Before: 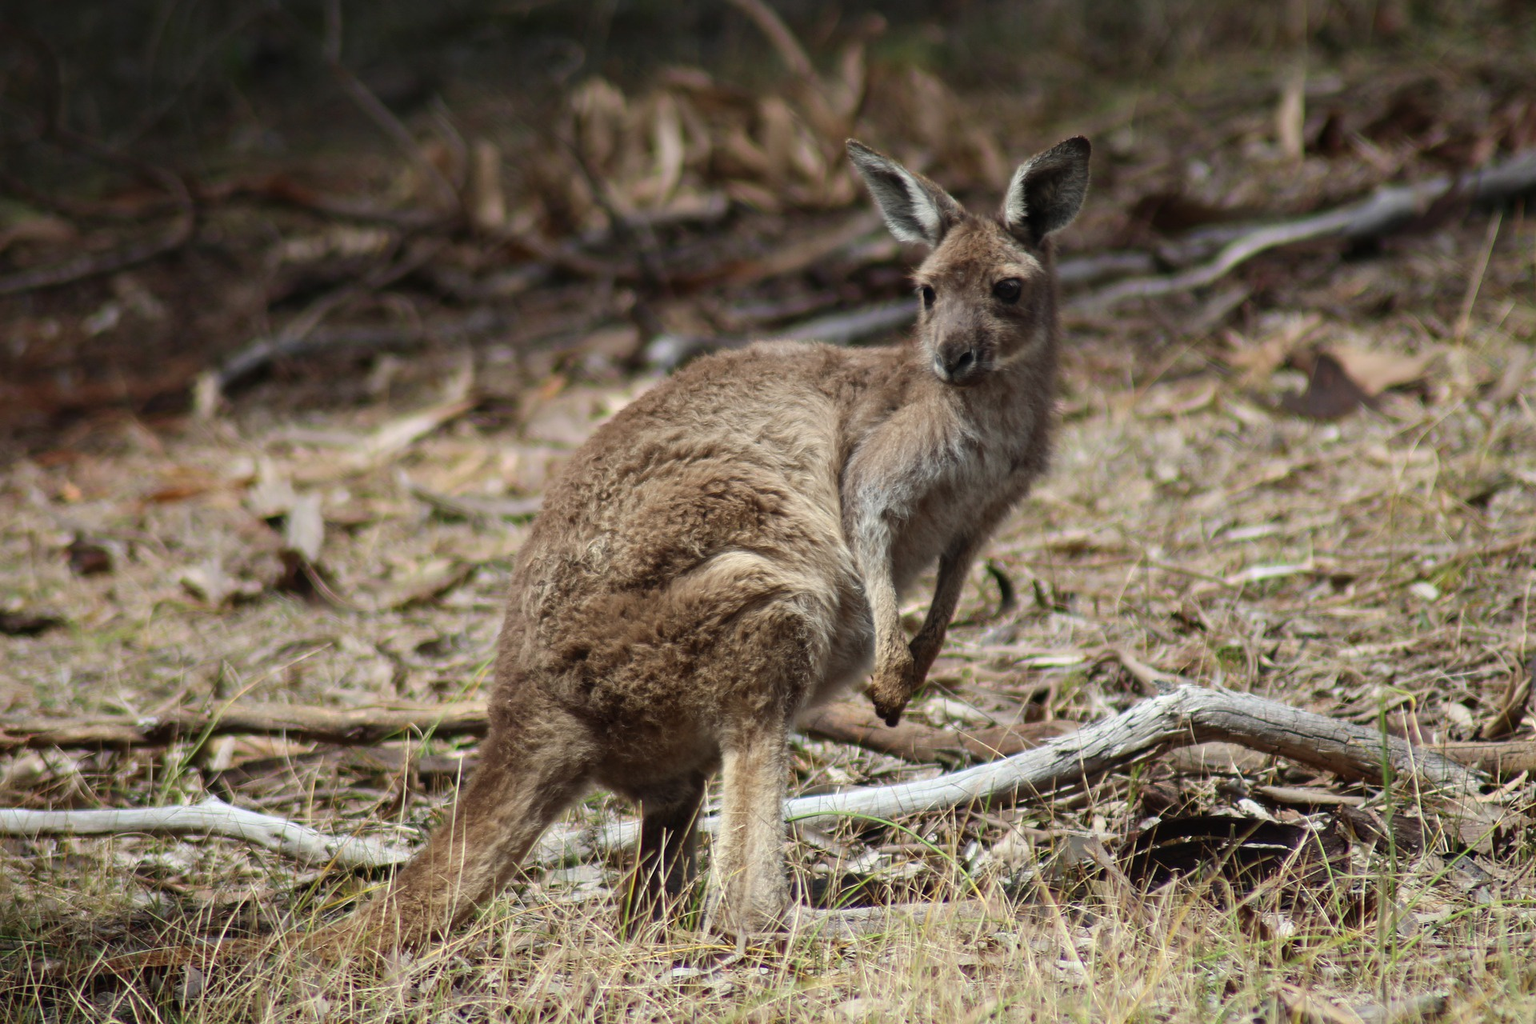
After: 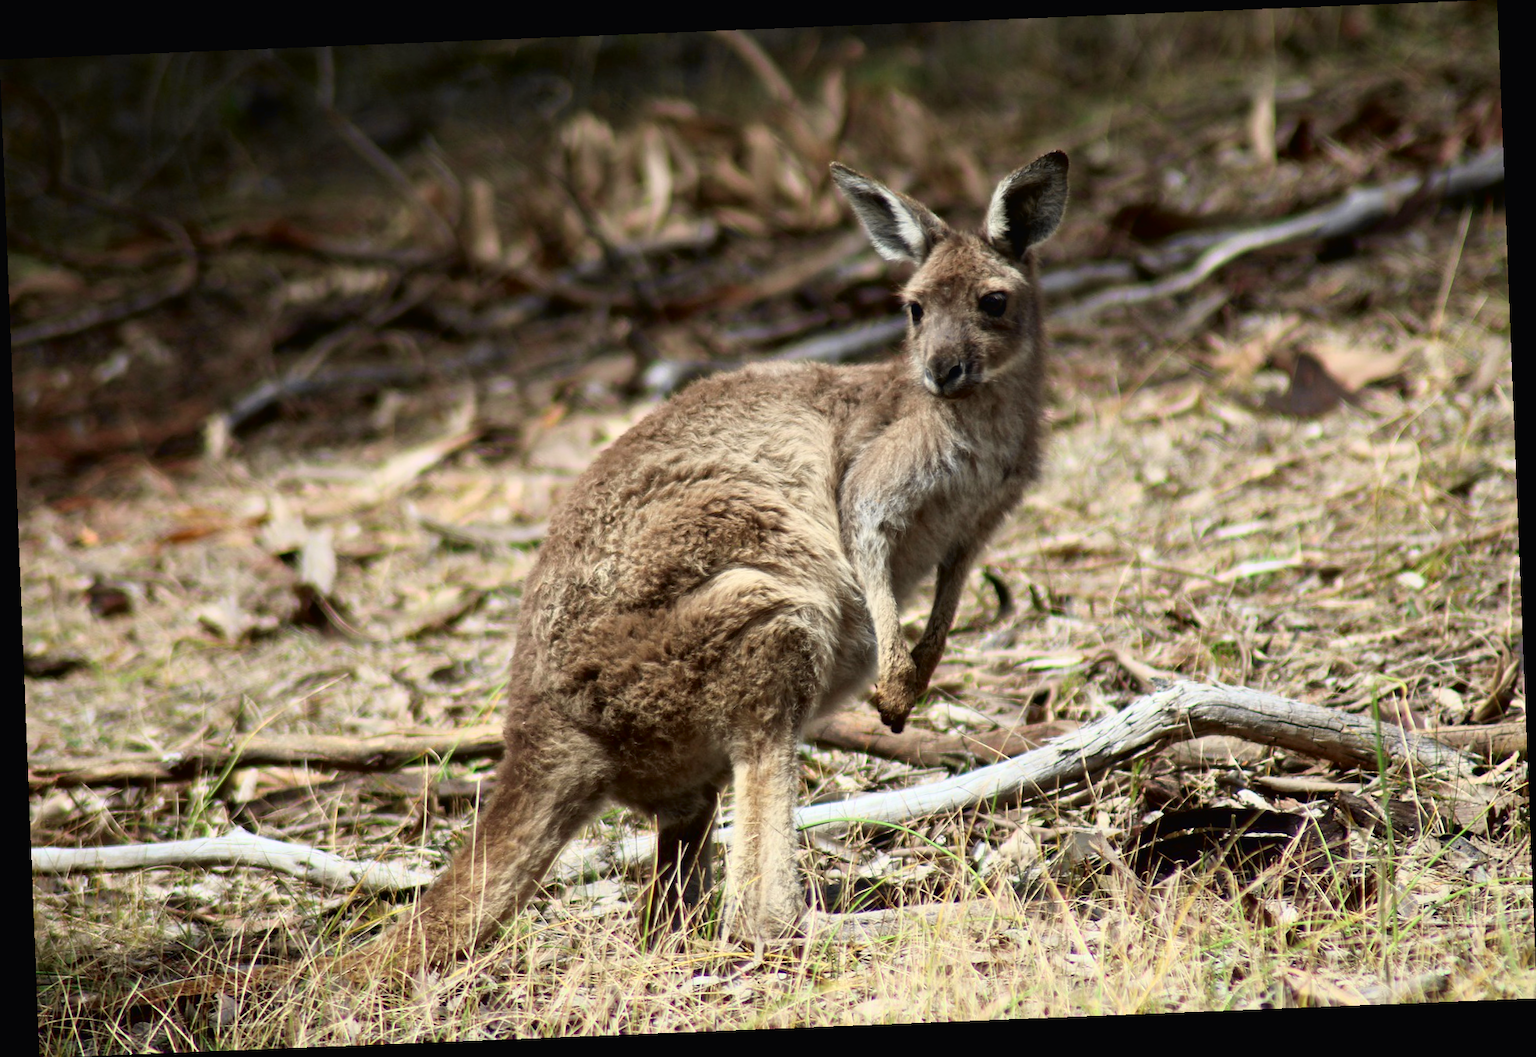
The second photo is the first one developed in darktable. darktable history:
tone curve: curves: ch0 [(0, 0.013) (0.054, 0.018) (0.205, 0.191) (0.289, 0.292) (0.39, 0.424) (0.493, 0.551) (0.647, 0.752) (0.778, 0.895) (1, 0.998)]; ch1 [(0, 0) (0.385, 0.343) (0.439, 0.415) (0.494, 0.495) (0.501, 0.501) (0.51, 0.509) (0.54, 0.546) (0.586, 0.606) (0.66, 0.701) (0.783, 0.804) (1, 1)]; ch2 [(0, 0) (0.32, 0.281) (0.403, 0.399) (0.441, 0.428) (0.47, 0.469) (0.498, 0.496) (0.524, 0.538) (0.566, 0.579) (0.633, 0.665) (0.7, 0.711) (1, 1)], color space Lab, independent channels, preserve colors none
rotate and perspective: rotation -2.29°, automatic cropping off
